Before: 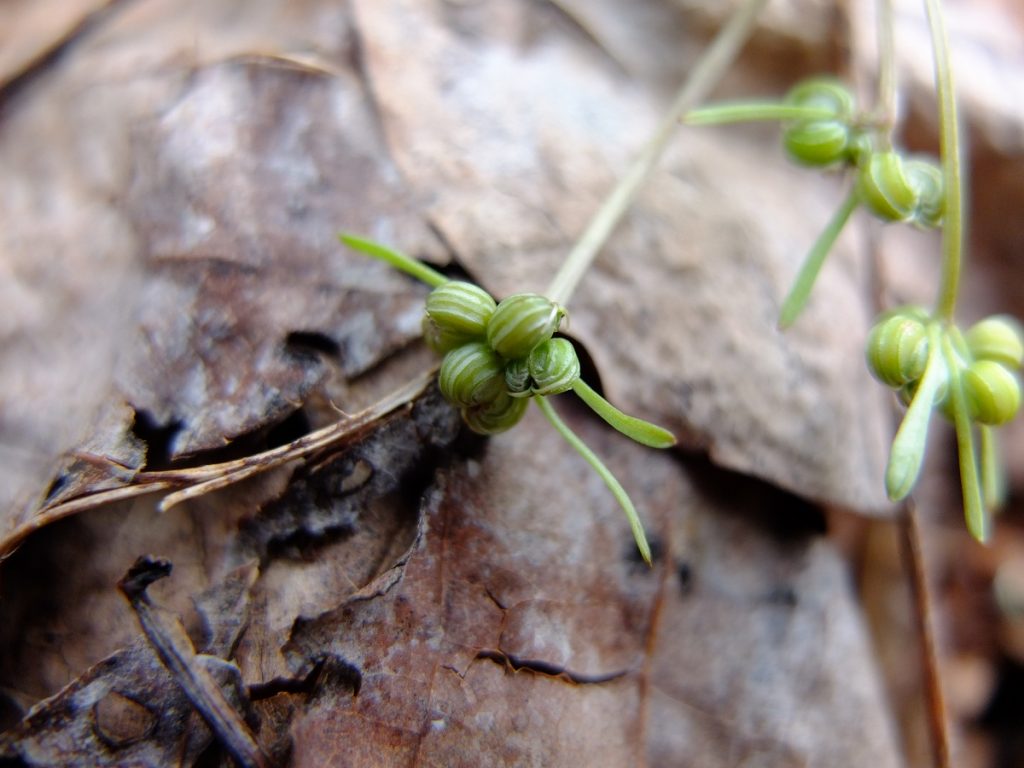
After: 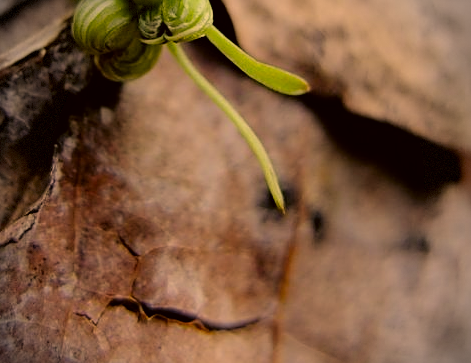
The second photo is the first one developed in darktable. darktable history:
crop: left 35.903%, top 45.996%, right 18.072%, bottom 6.117%
sharpen: on, module defaults
color correction: highlights a* 18.17, highlights b* 35.34, shadows a* 1.74, shadows b* 6.77, saturation 1.02
filmic rgb: black relative exposure -7.65 EV, white relative exposure 4.56 EV, hardness 3.61, color science v6 (2022)
vignetting: dithering 8-bit output
